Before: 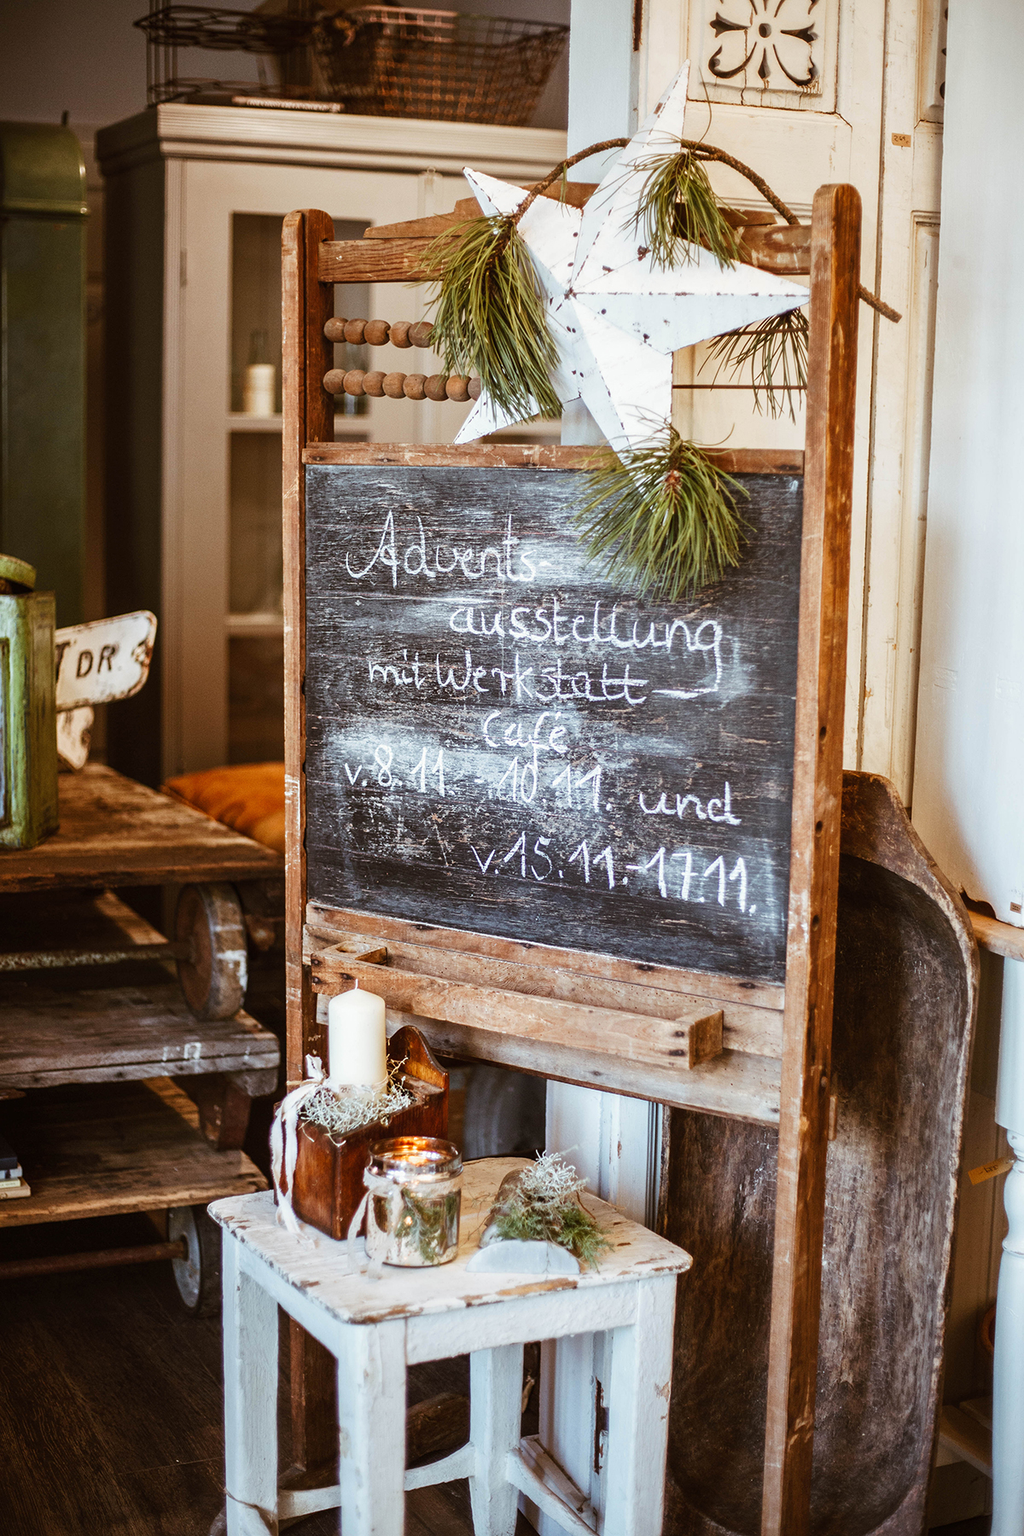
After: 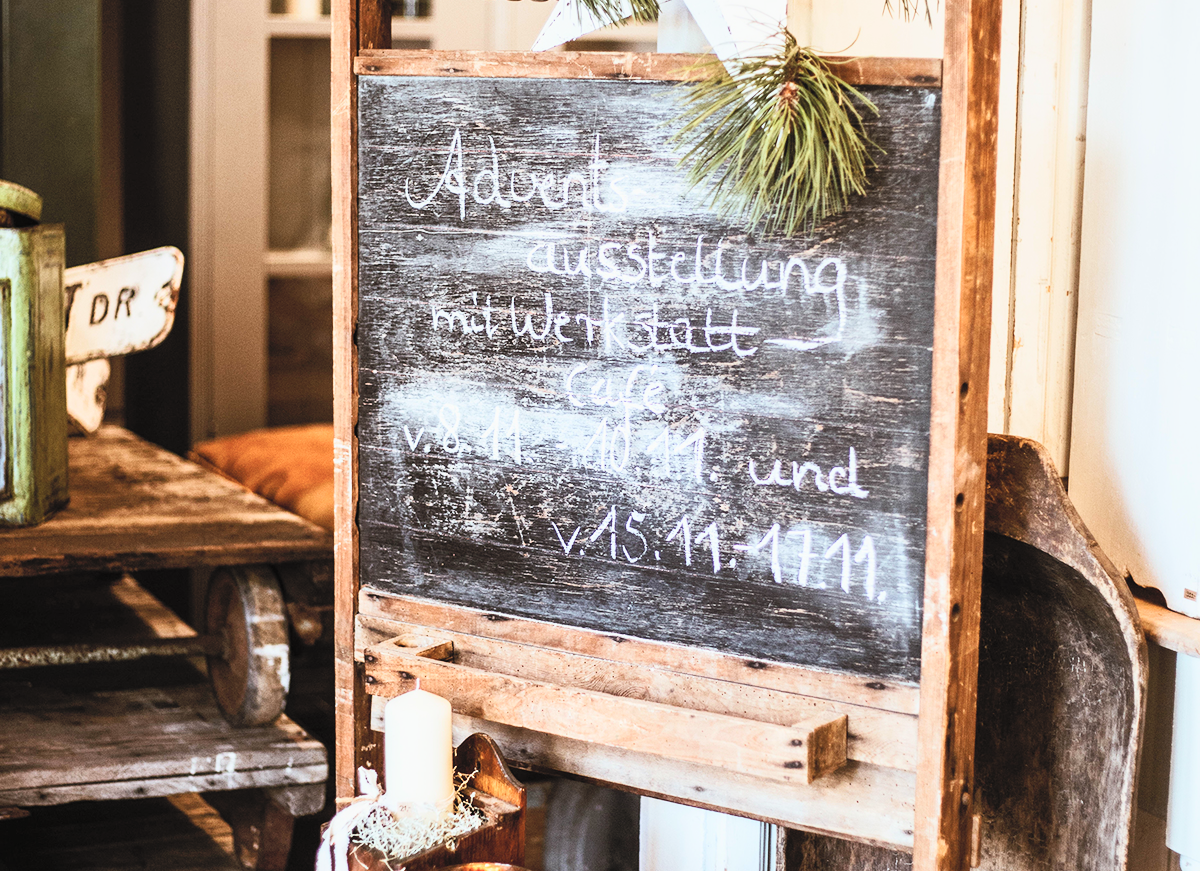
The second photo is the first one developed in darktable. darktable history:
shadows and highlights: shadows 25, highlights -25
contrast brightness saturation: contrast 0.39, brightness 0.53
filmic rgb: black relative exposure -7.65 EV, white relative exposure 4.56 EV, hardness 3.61
levels: levels [0, 0.492, 0.984]
crop and rotate: top 26.056%, bottom 25.543%
